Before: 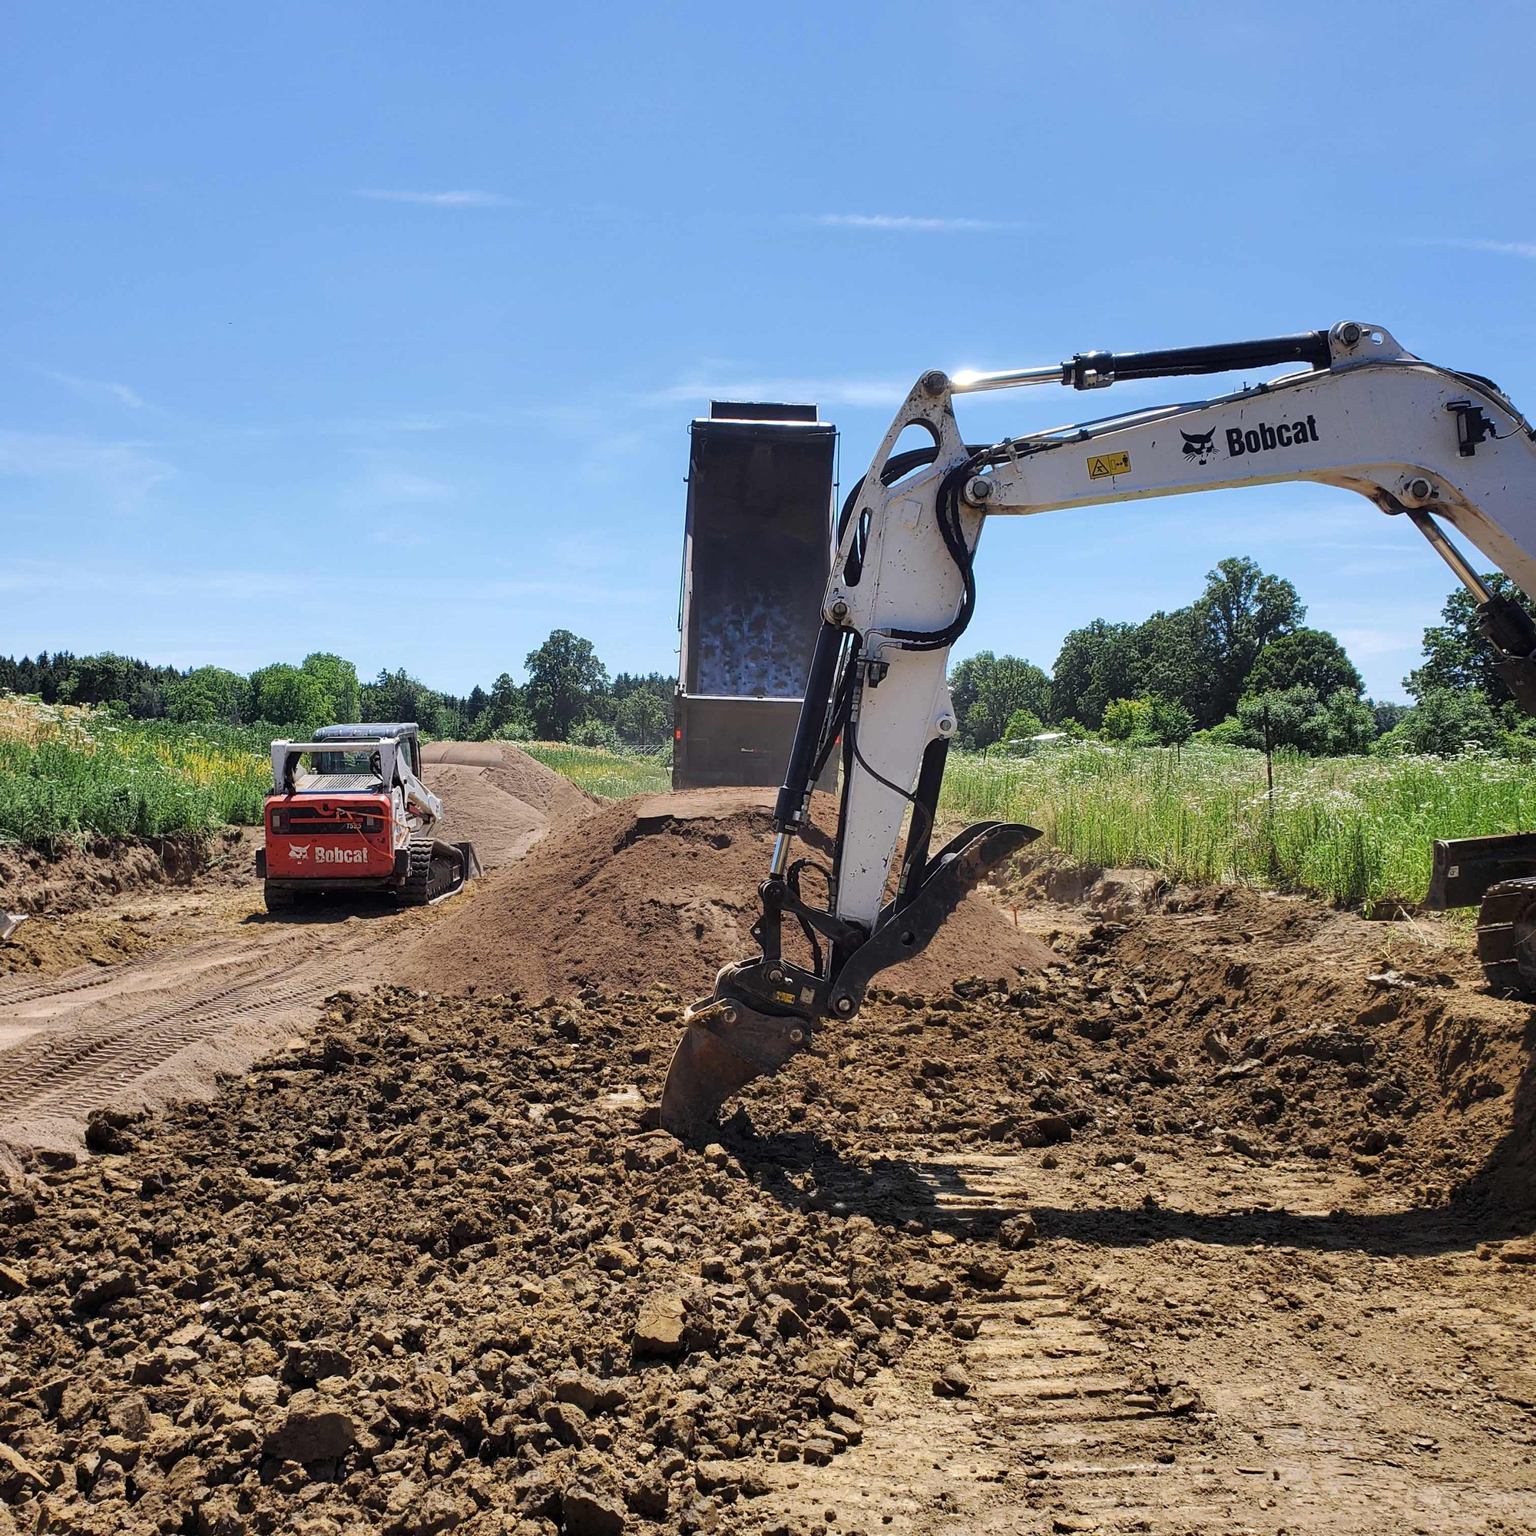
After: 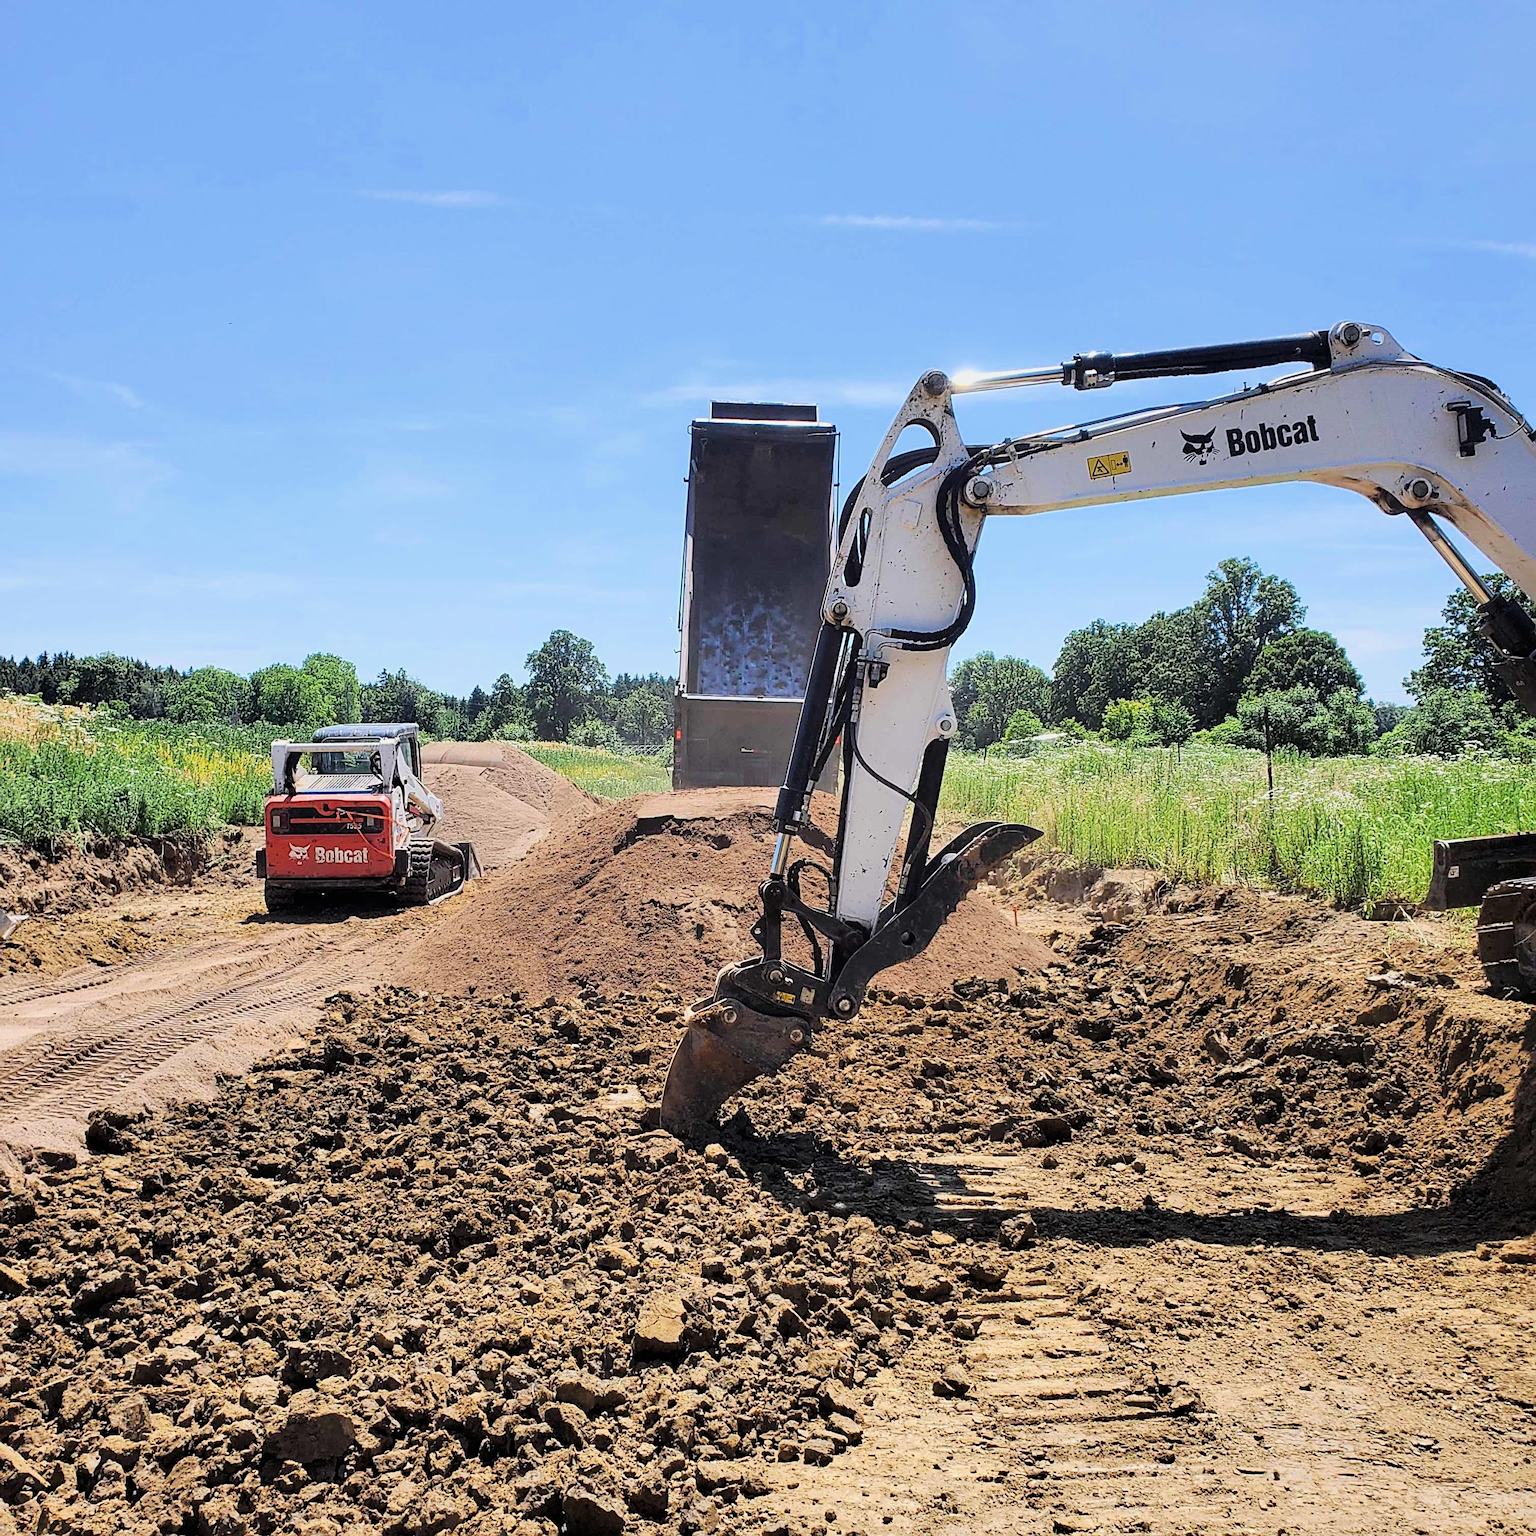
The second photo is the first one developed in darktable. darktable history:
exposure: black level correction 0, exposure 0.893 EV, compensate exposure bias true, compensate highlight preservation false
sharpen: on, module defaults
filmic rgb: black relative exposure -7.65 EV, white relative exposure 4.56 EV, hardness 3.61, color science v6 (2022)
